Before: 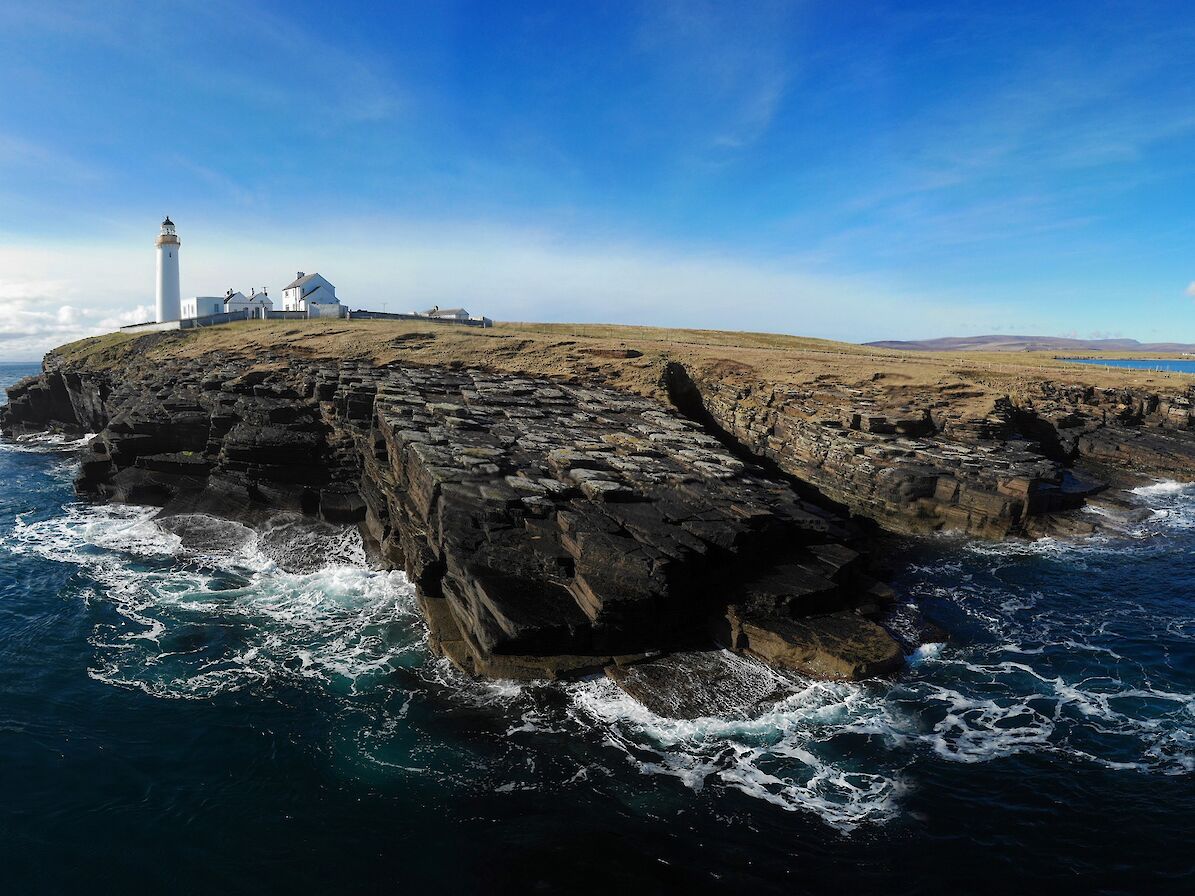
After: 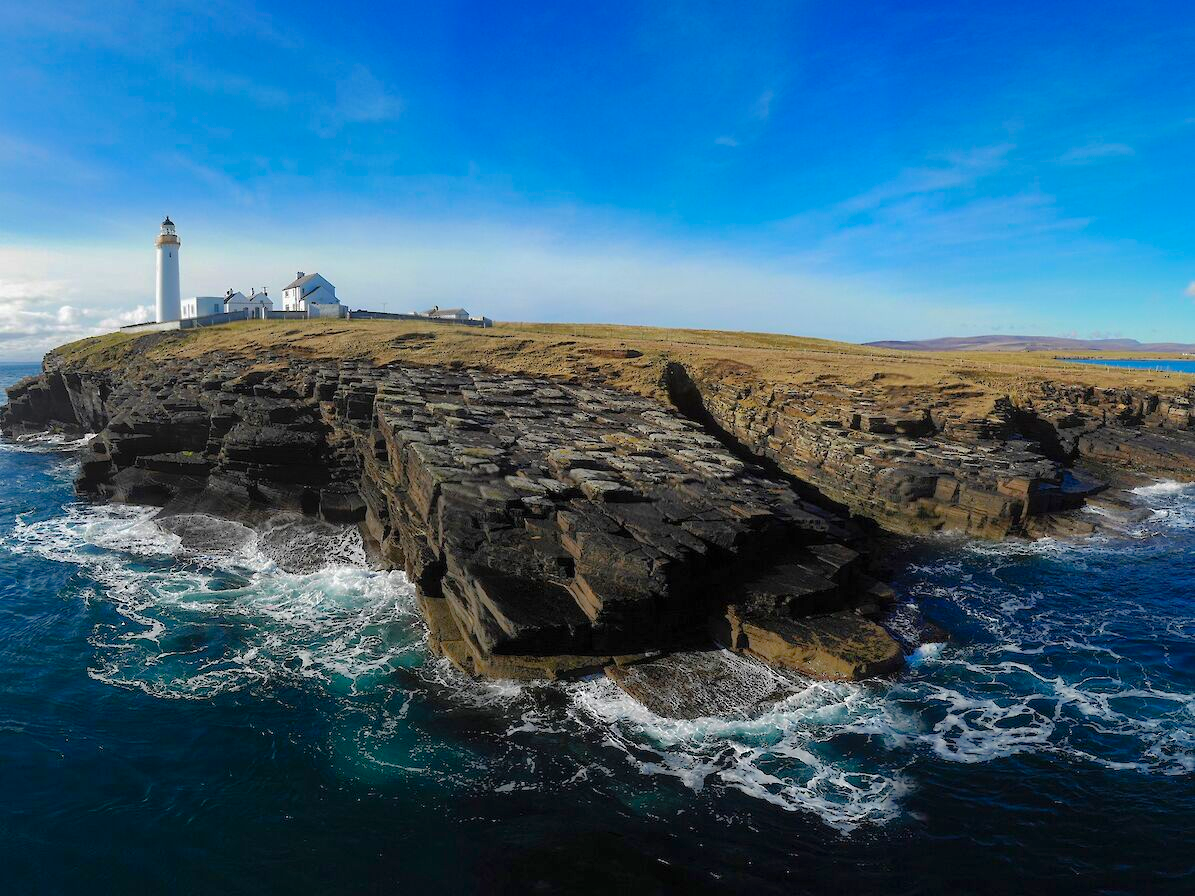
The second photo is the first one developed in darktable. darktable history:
shadows and highlights: on, module defaults
color balance rgb: perceptual saturation grading › global saturation 20%, global vibrance 20%
